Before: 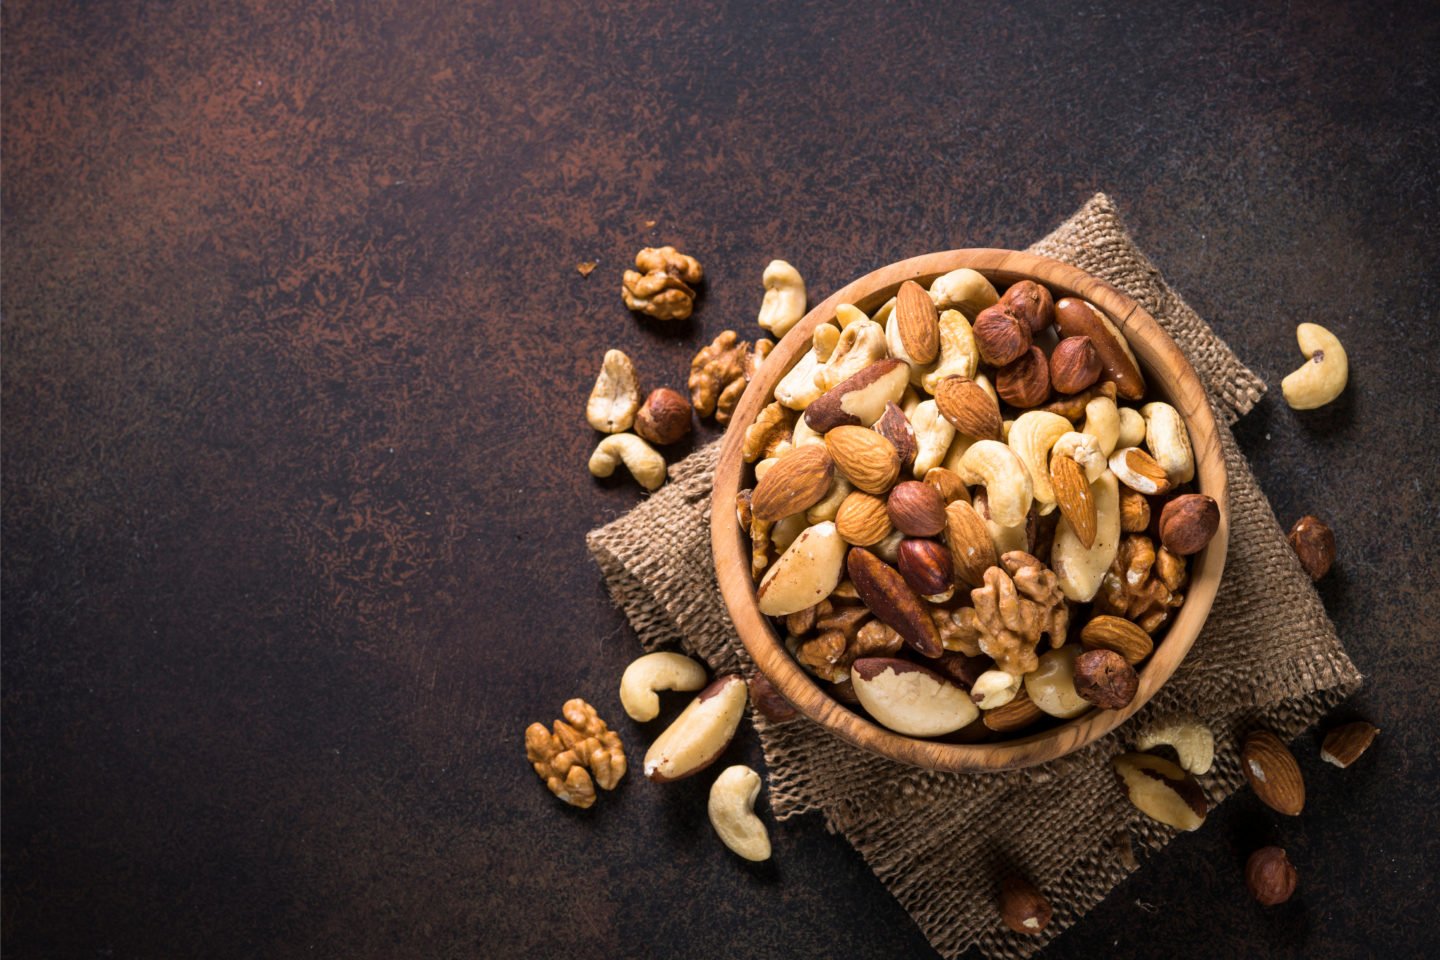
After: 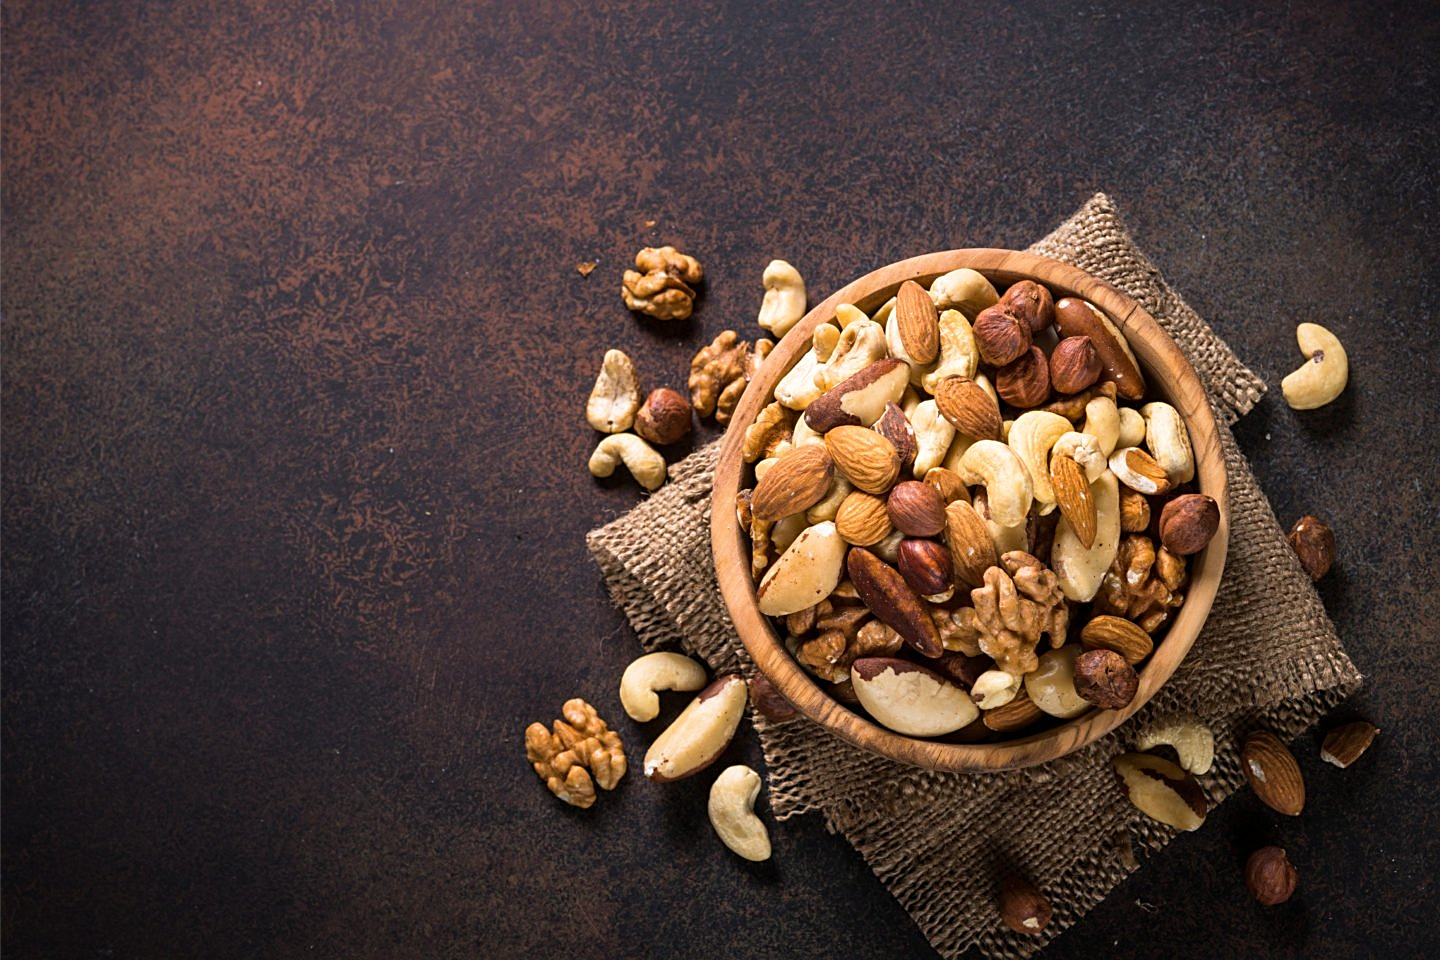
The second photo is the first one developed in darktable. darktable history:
sharpen: on, module defaults
tone equalizer: mask exposure compensation -0.494 EV
